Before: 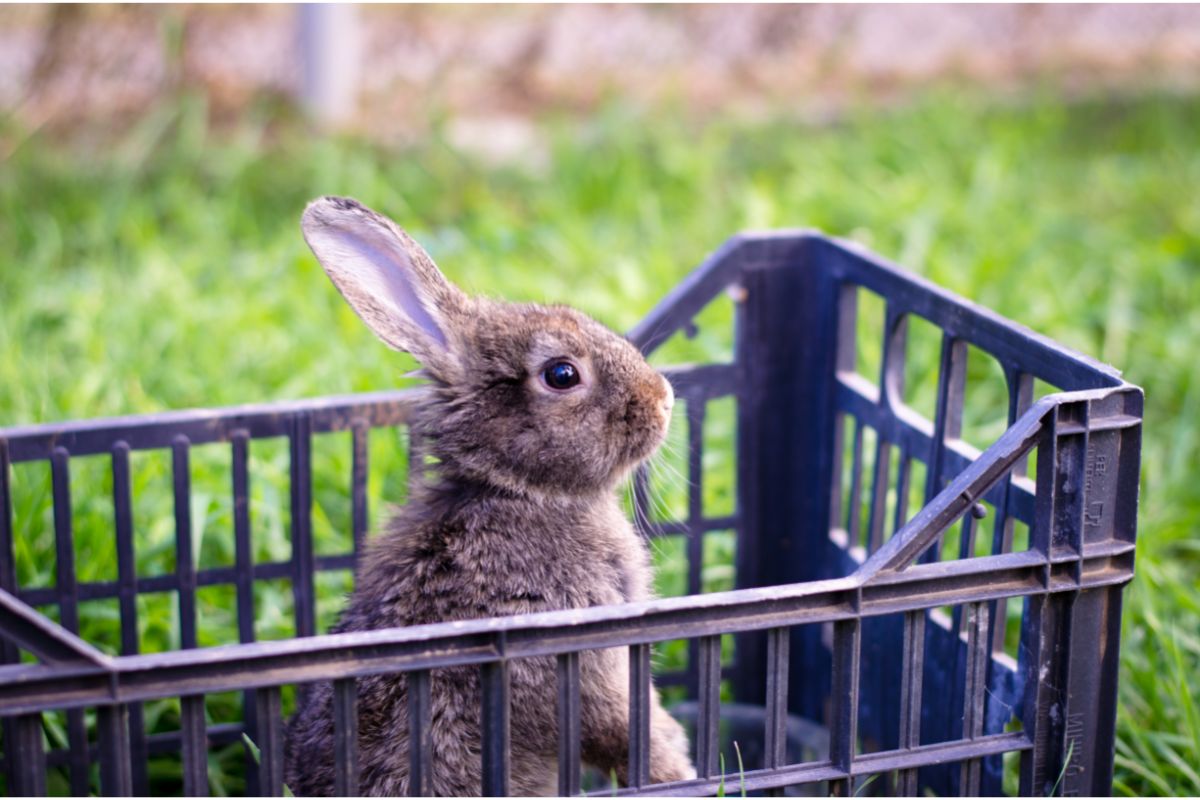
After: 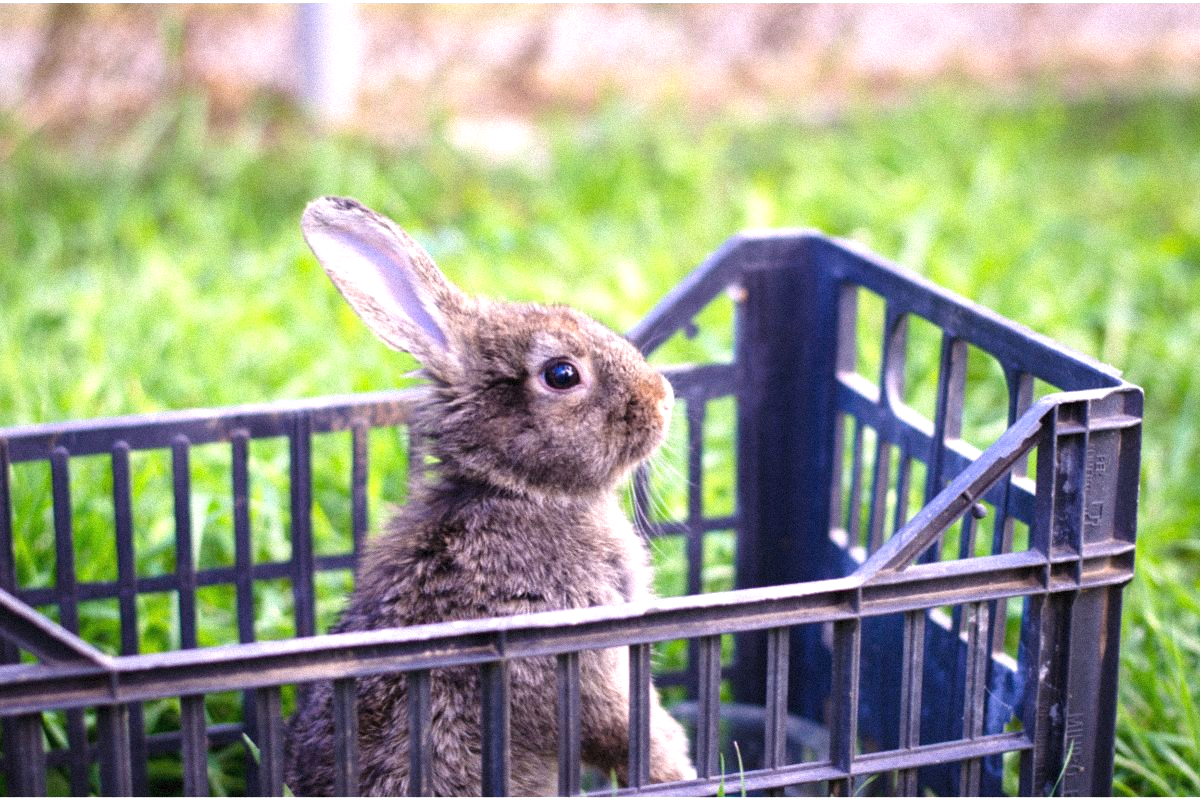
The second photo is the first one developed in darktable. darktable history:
grain: mid-tones bias 0%
exposure: black level correction -0.002, exposure 0.54 EV, compensate highlight preservation false
